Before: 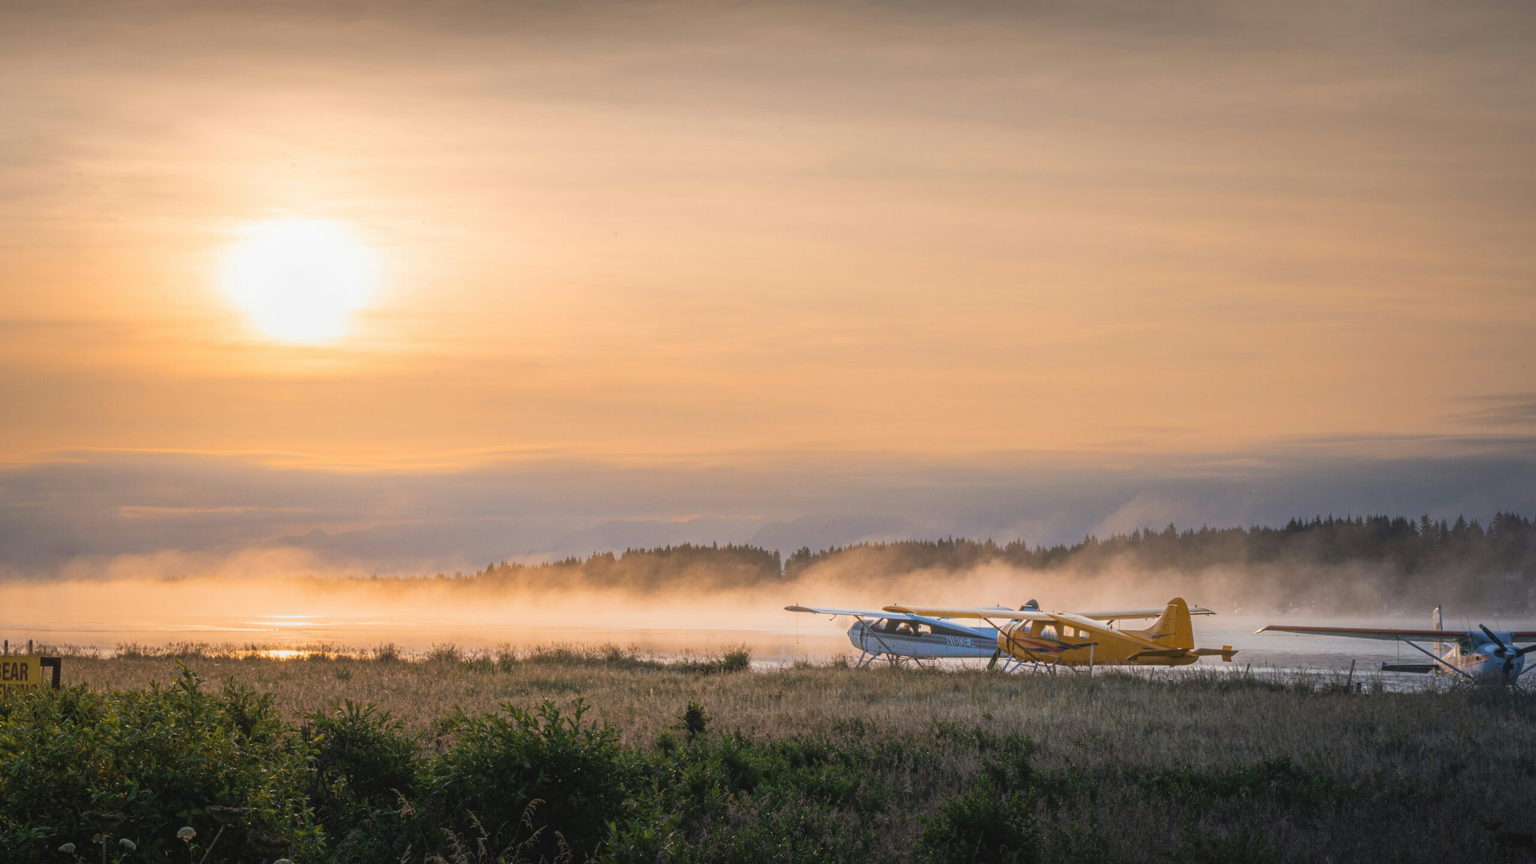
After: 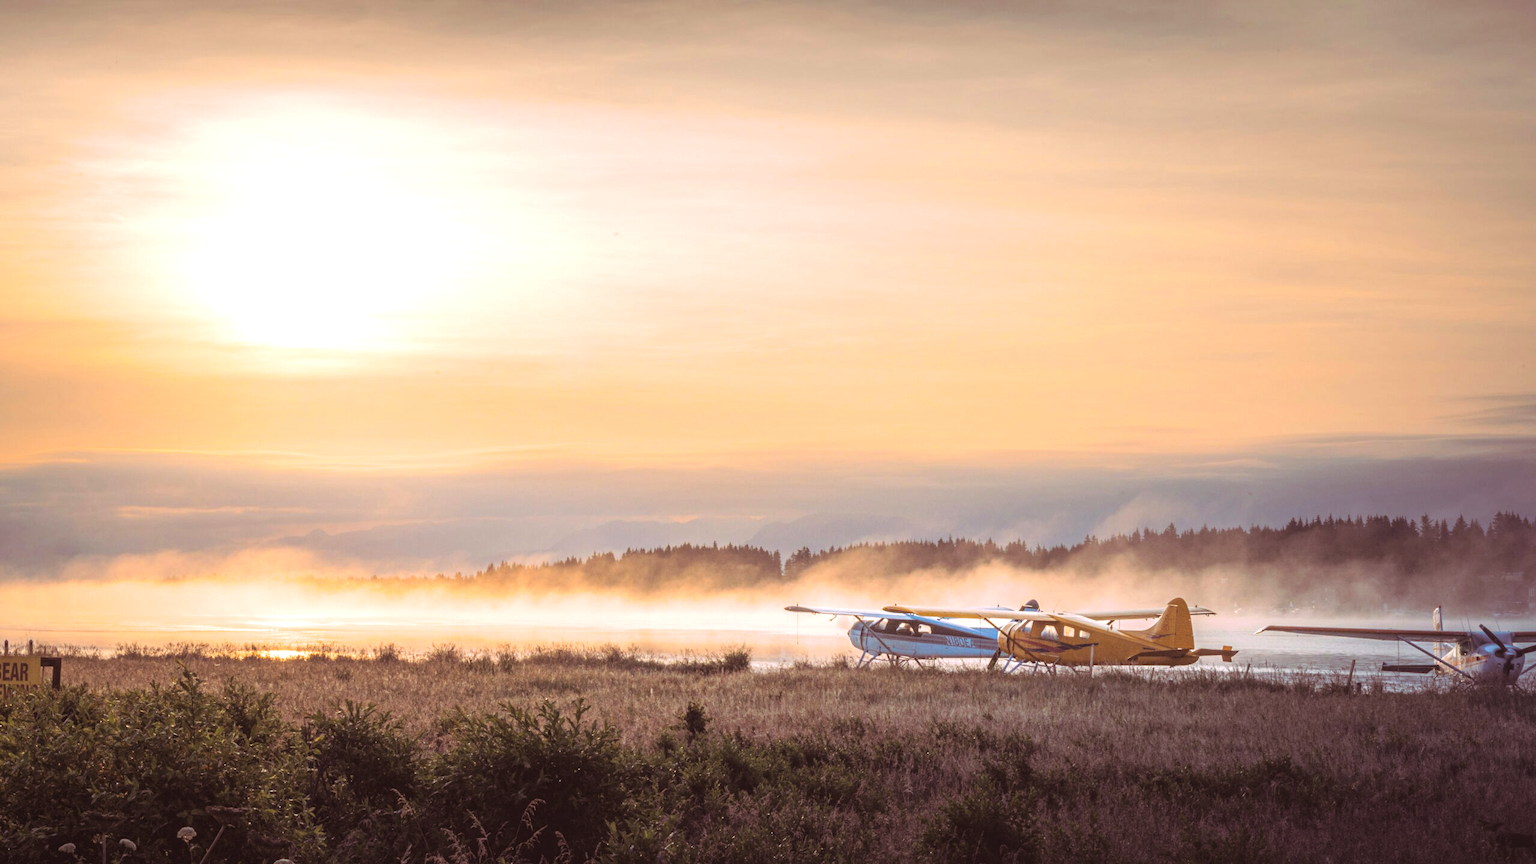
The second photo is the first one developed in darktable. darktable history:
tone equalizer: on, module defaults
split-toning: highlights › hue 298.8°, highlights › saturation 0.73, compress 41.76%
exposure: exposure 0.648 EV, compensate highlight preservation false
